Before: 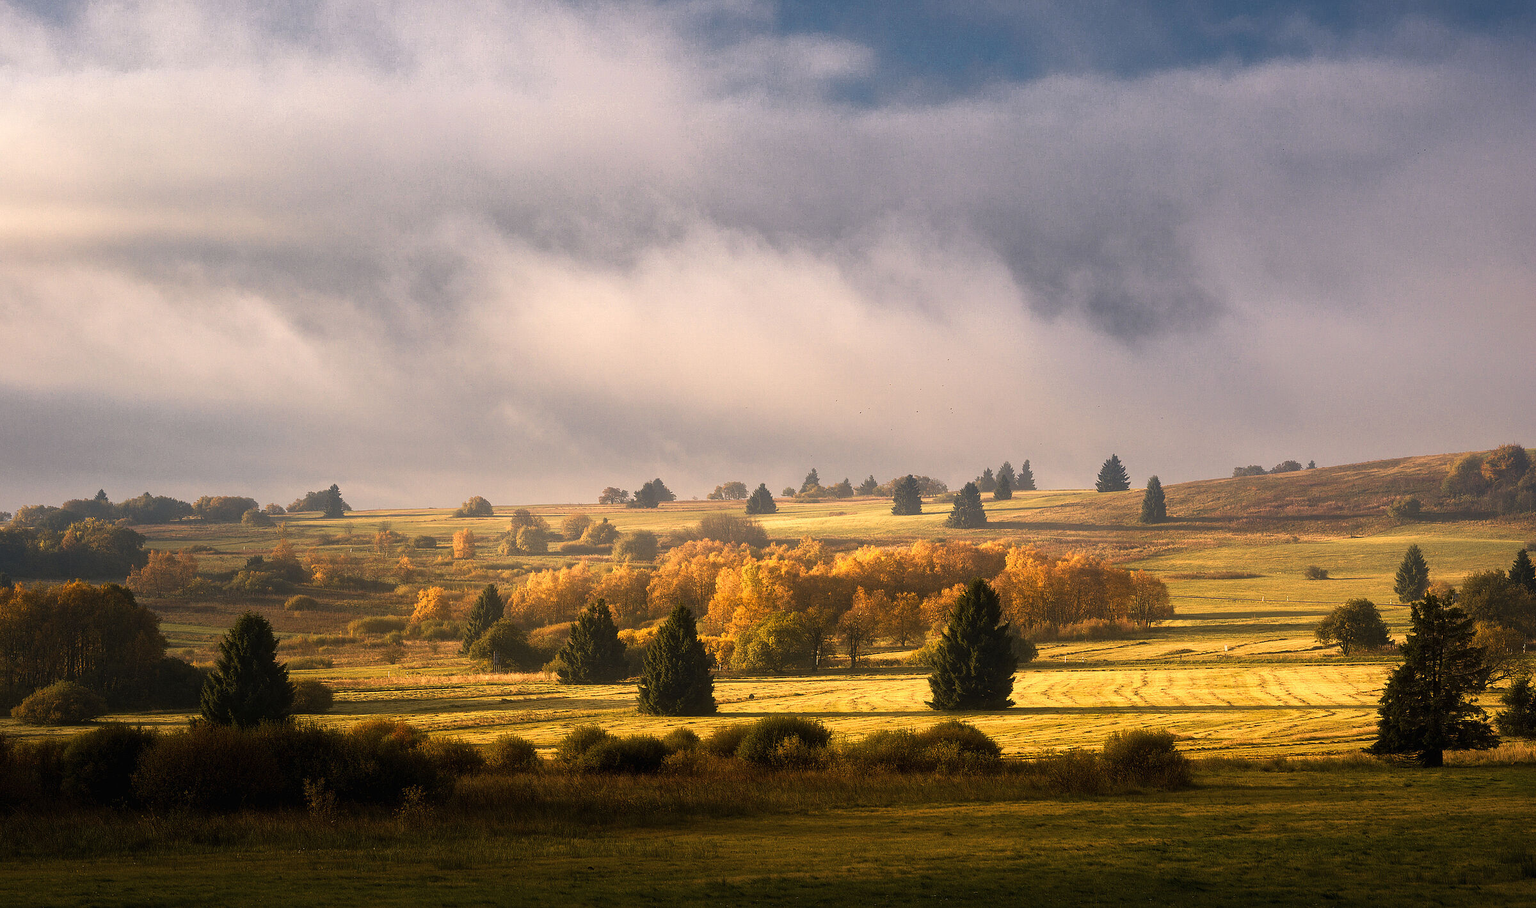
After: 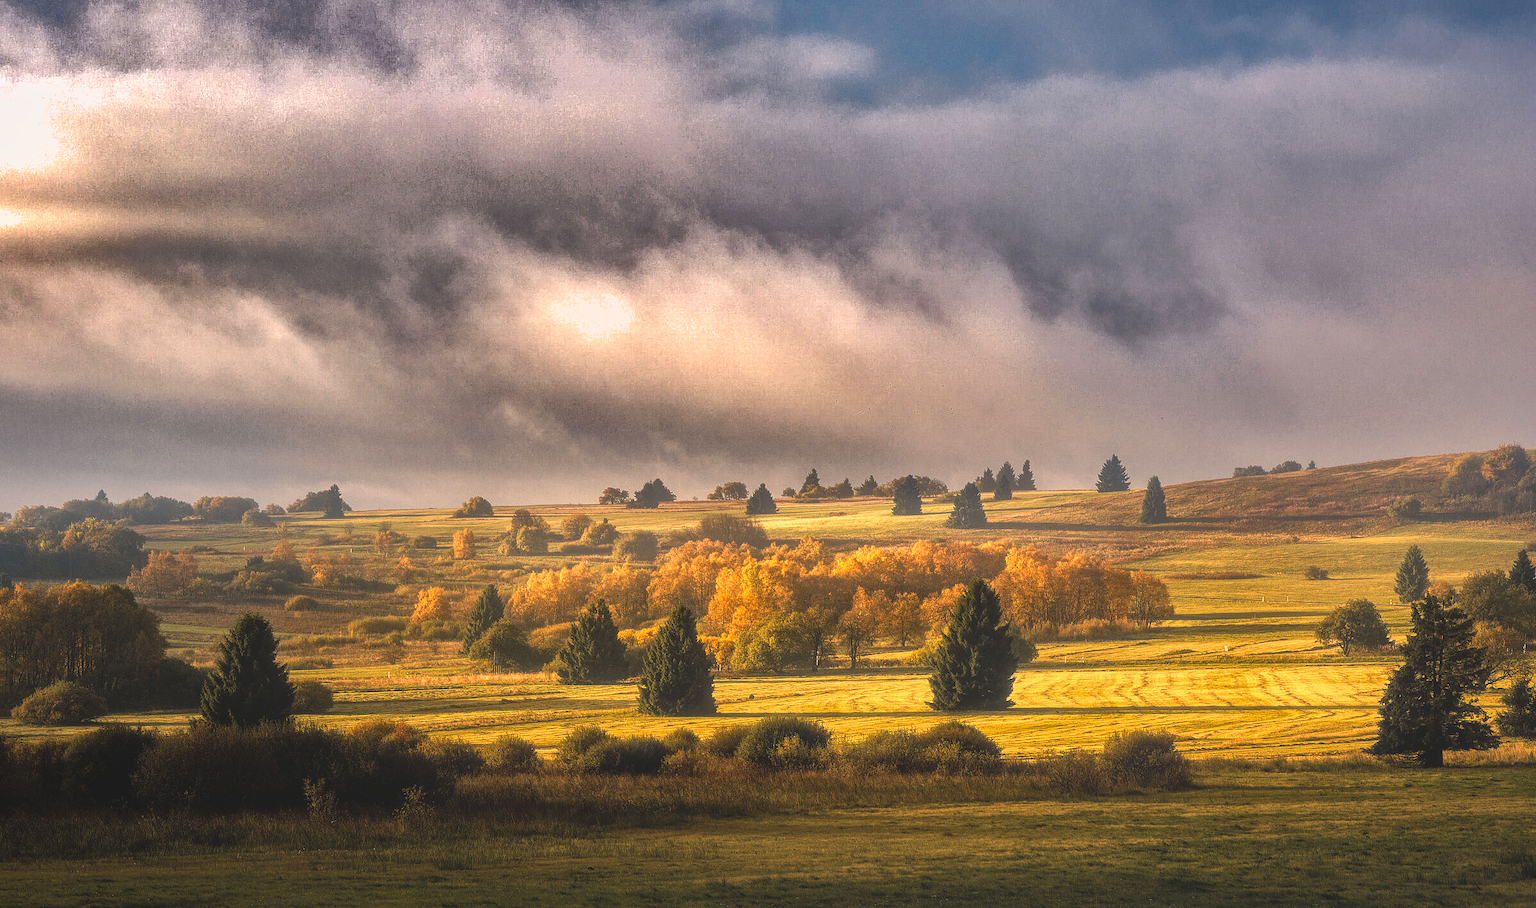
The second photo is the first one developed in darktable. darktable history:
shadows and highlights: shadows 20.99, highlights -81.28, soften with gaussian
tone equalizer: -8 EV -0.395 EV, -7 EV -0.396 EV, -6 EV -0.354 EV, -5 EV -0.183 EV, -3 EV 0.242 EV, -2 EV 0.32 EV, -1 EV 0.374 EV, +0 EV 0.438 EV, mask exposure compensation -0.498 EV
local contrast: highlights 72%, shadows 9%, midtone range 0.192
